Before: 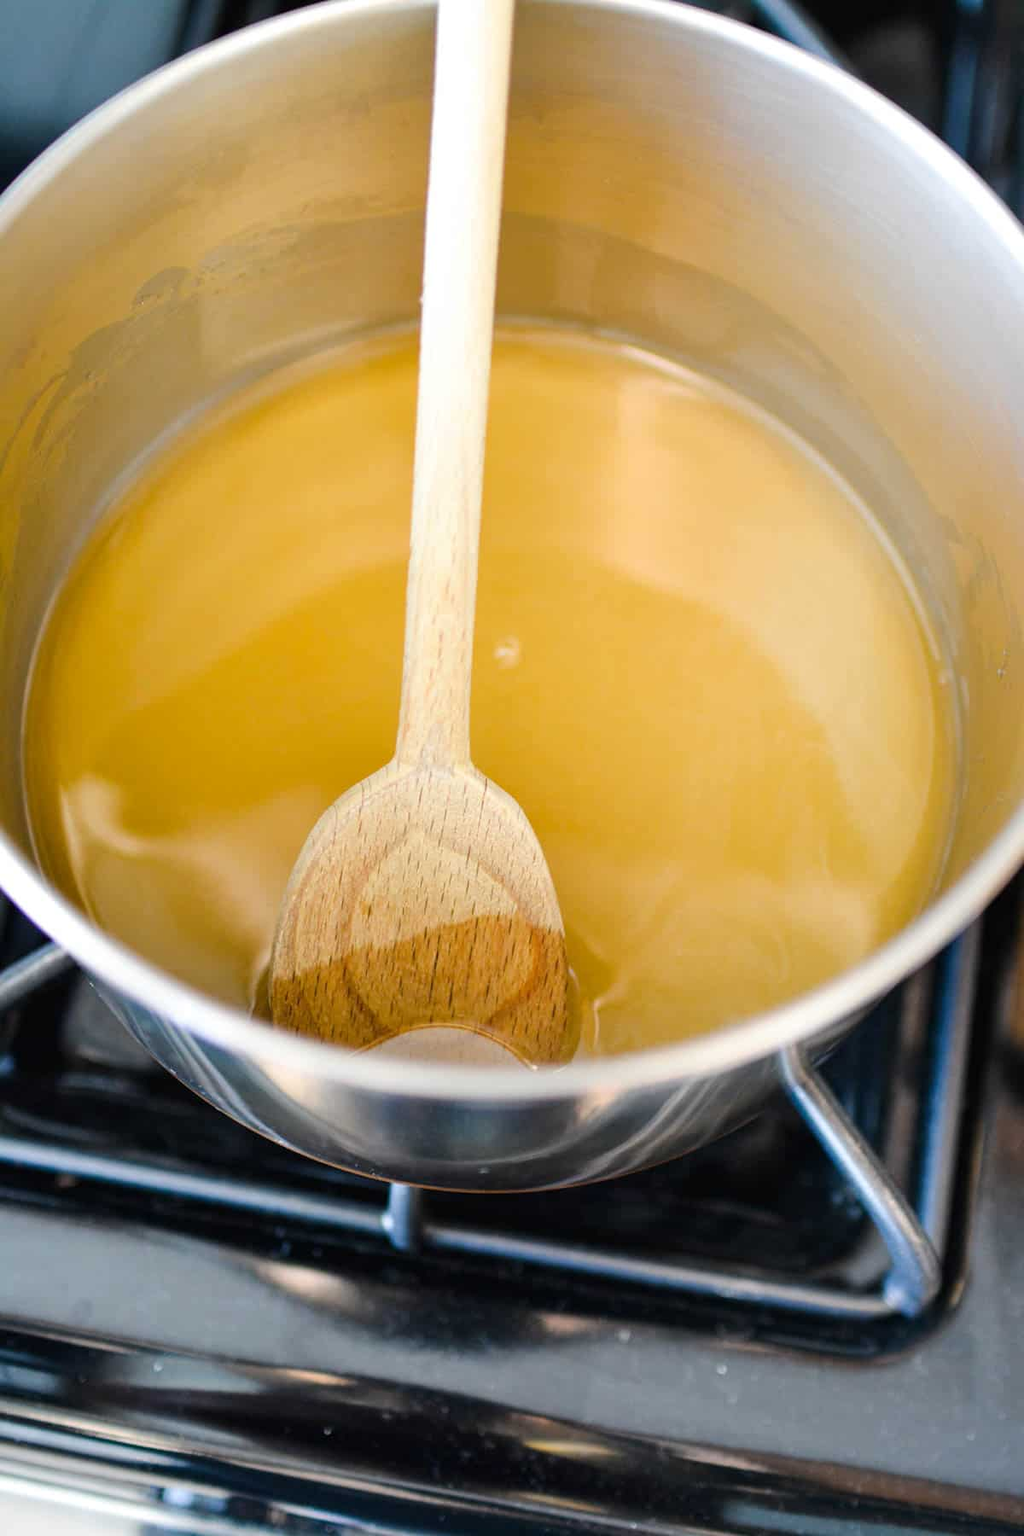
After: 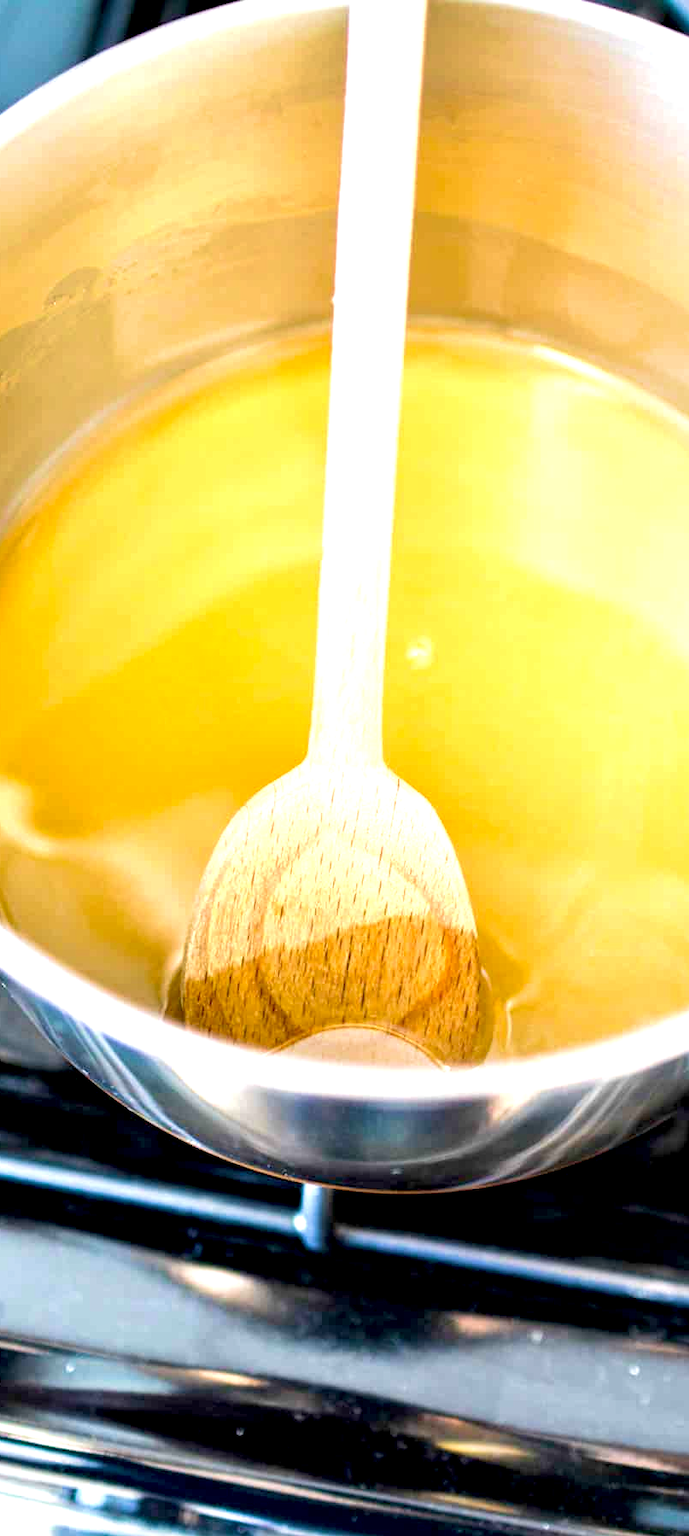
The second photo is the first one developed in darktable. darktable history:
local contrast: highlights 101%, shadows 102%, detail 119%, midtone range 0.2
velvia: strength 44.5%
exposure: black level correction 0.008, exposure 0.974 EV, compensate highlight preservation false
tone equalizer: on, module defaults
crop and rotate: left 8.593%, right 24.008%
